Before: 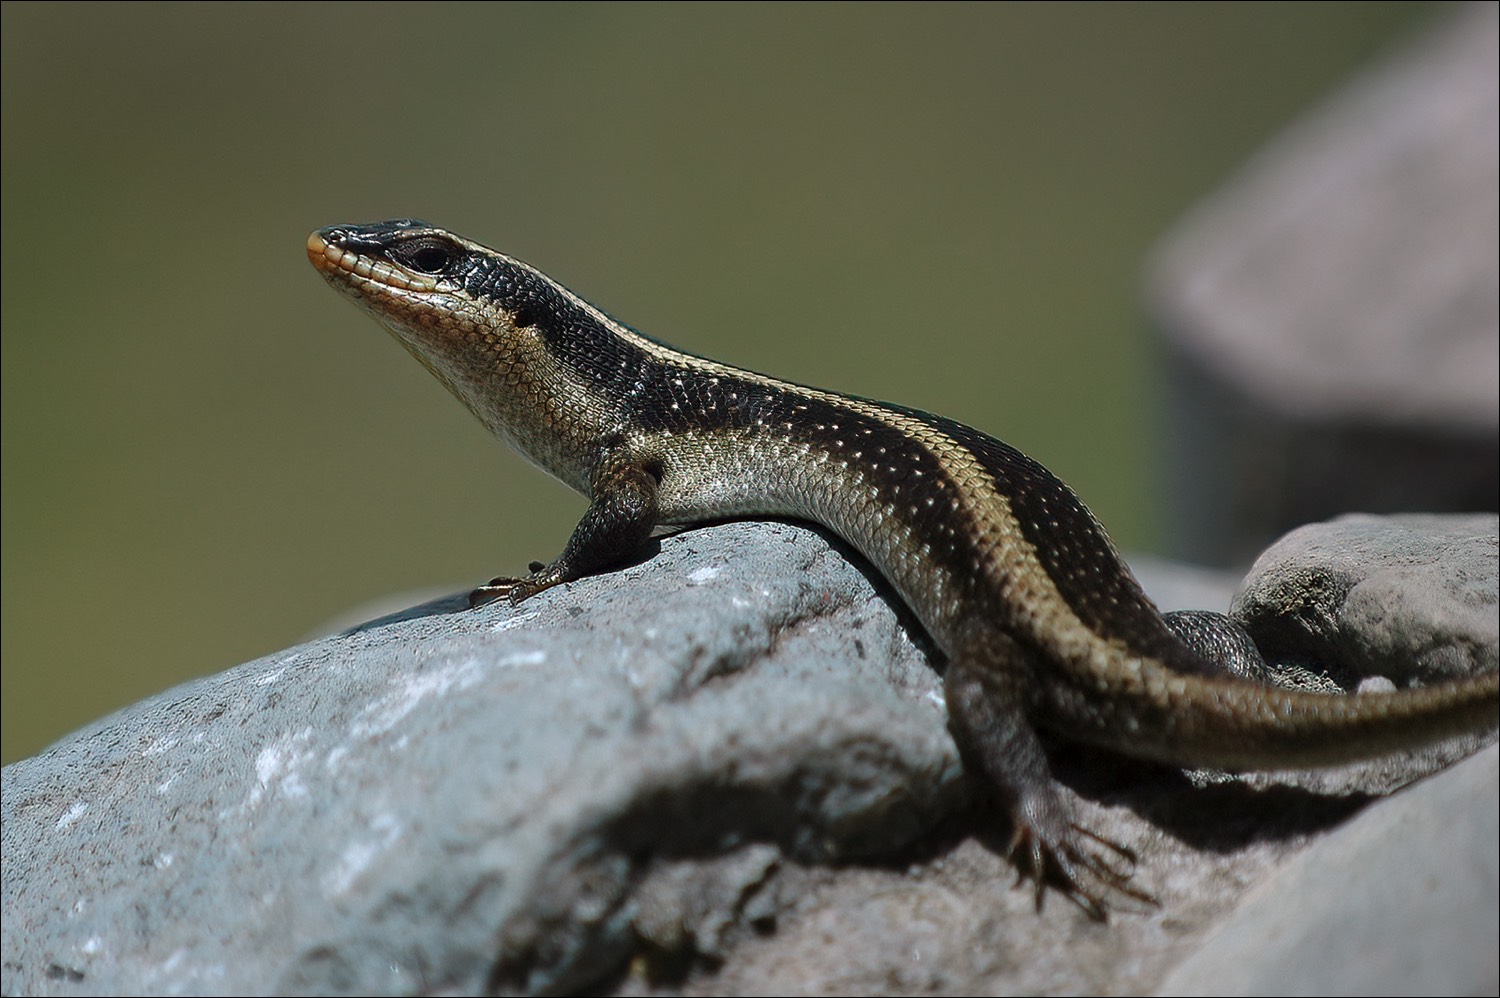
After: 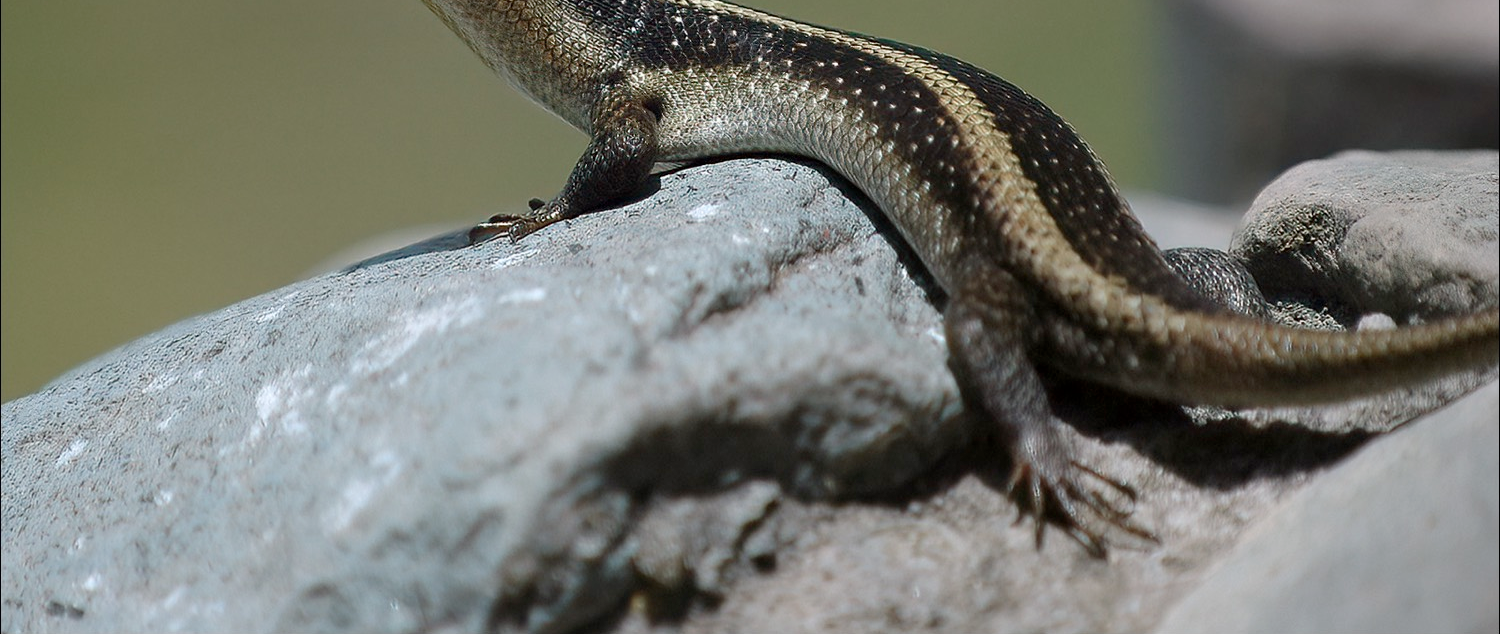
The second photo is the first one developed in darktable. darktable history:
crop and rotate: top 36.435%
color balance rgb: perceptual saturation grading › global saturation -3%
